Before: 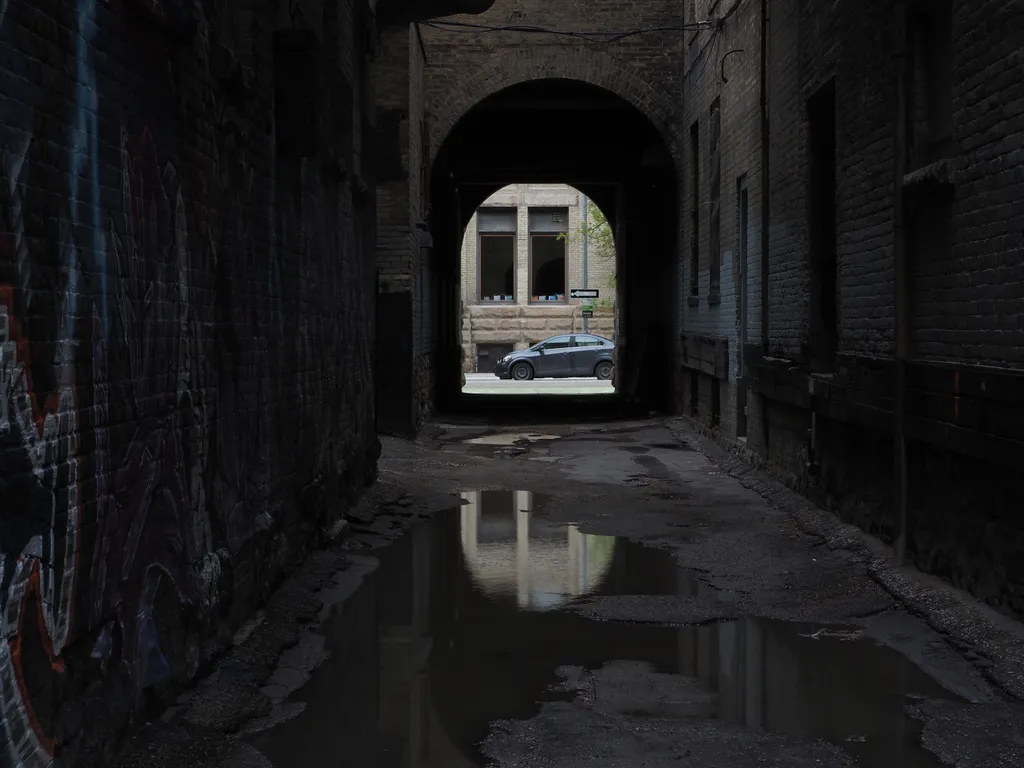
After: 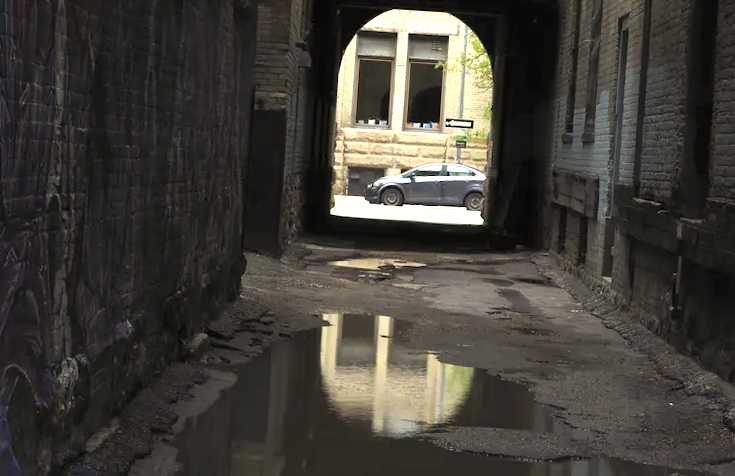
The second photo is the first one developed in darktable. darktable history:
crop and rotate: angle -3.74°, left 9.73%, top 20.578%, right 12.371%, bottom 12.054%
color correction: highlights a* 1.46, highlights b* 17.56
exposure: black level correction 0, exposure 1.705 EV, compensate exposure bias true, compensate highlight preservation false
